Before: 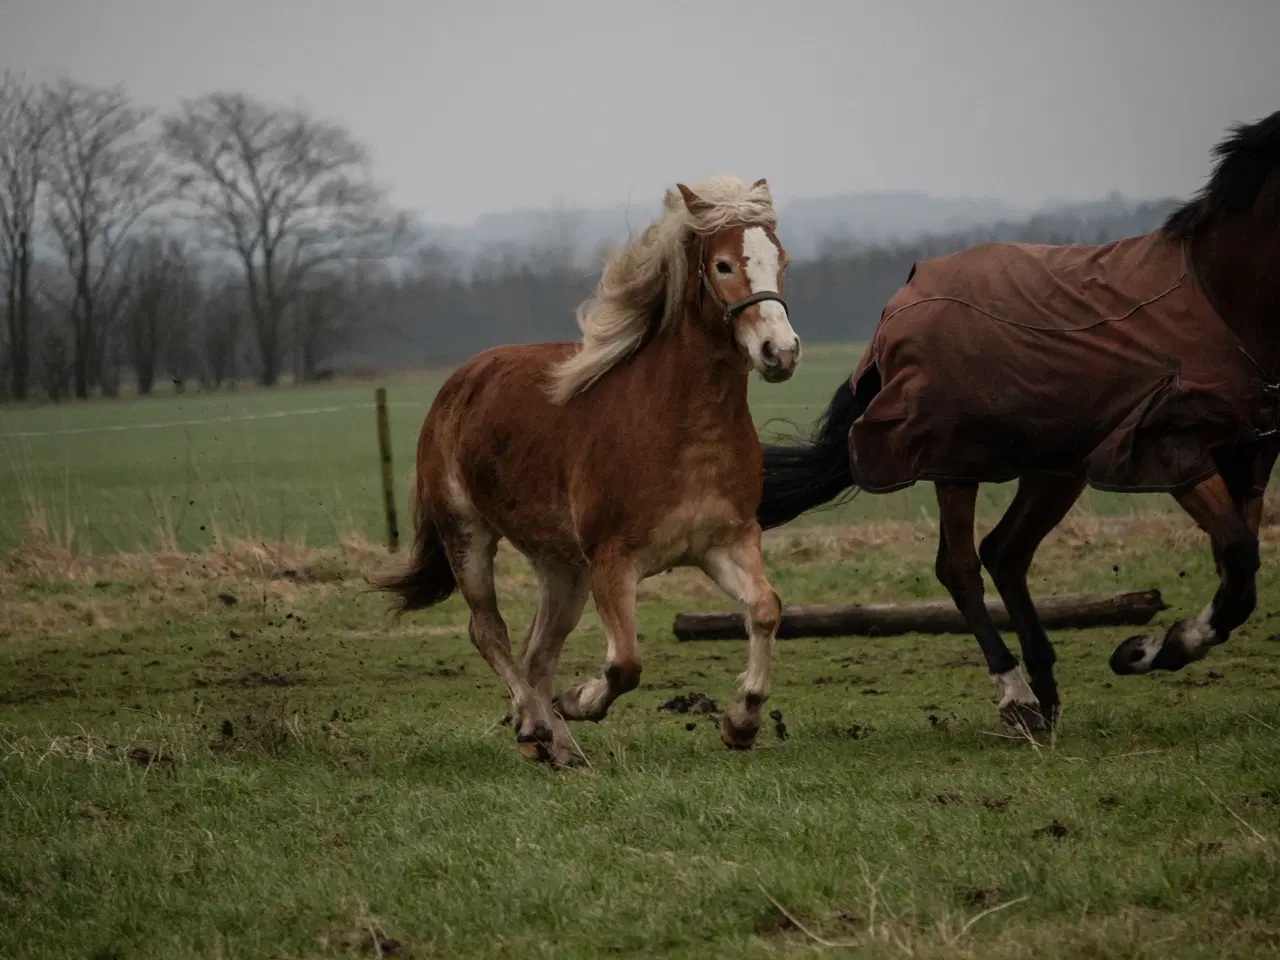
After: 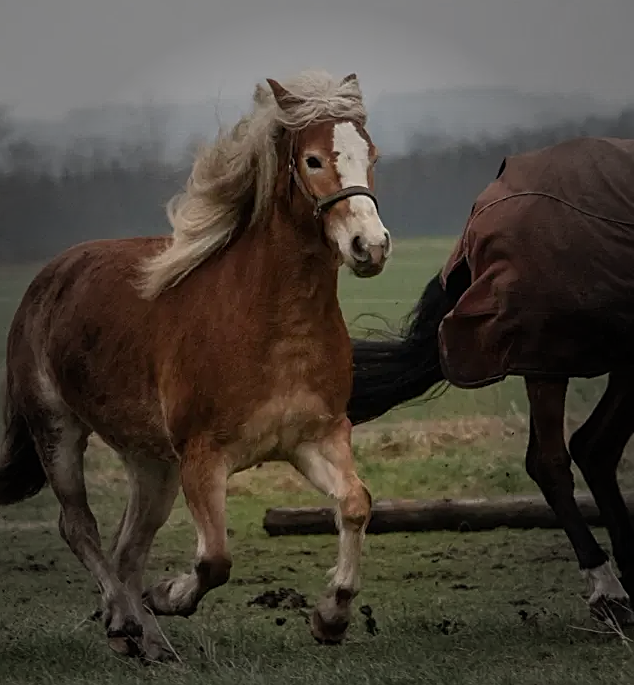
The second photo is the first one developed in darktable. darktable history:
crop: left 32.075%, top 10.976%, right 18.355%, bottom 17.596%
sharpen: on, module defaults
vignetting: fall-off start 48.41%, automatic ratio true, width/height ratio 1.29, unbound false
